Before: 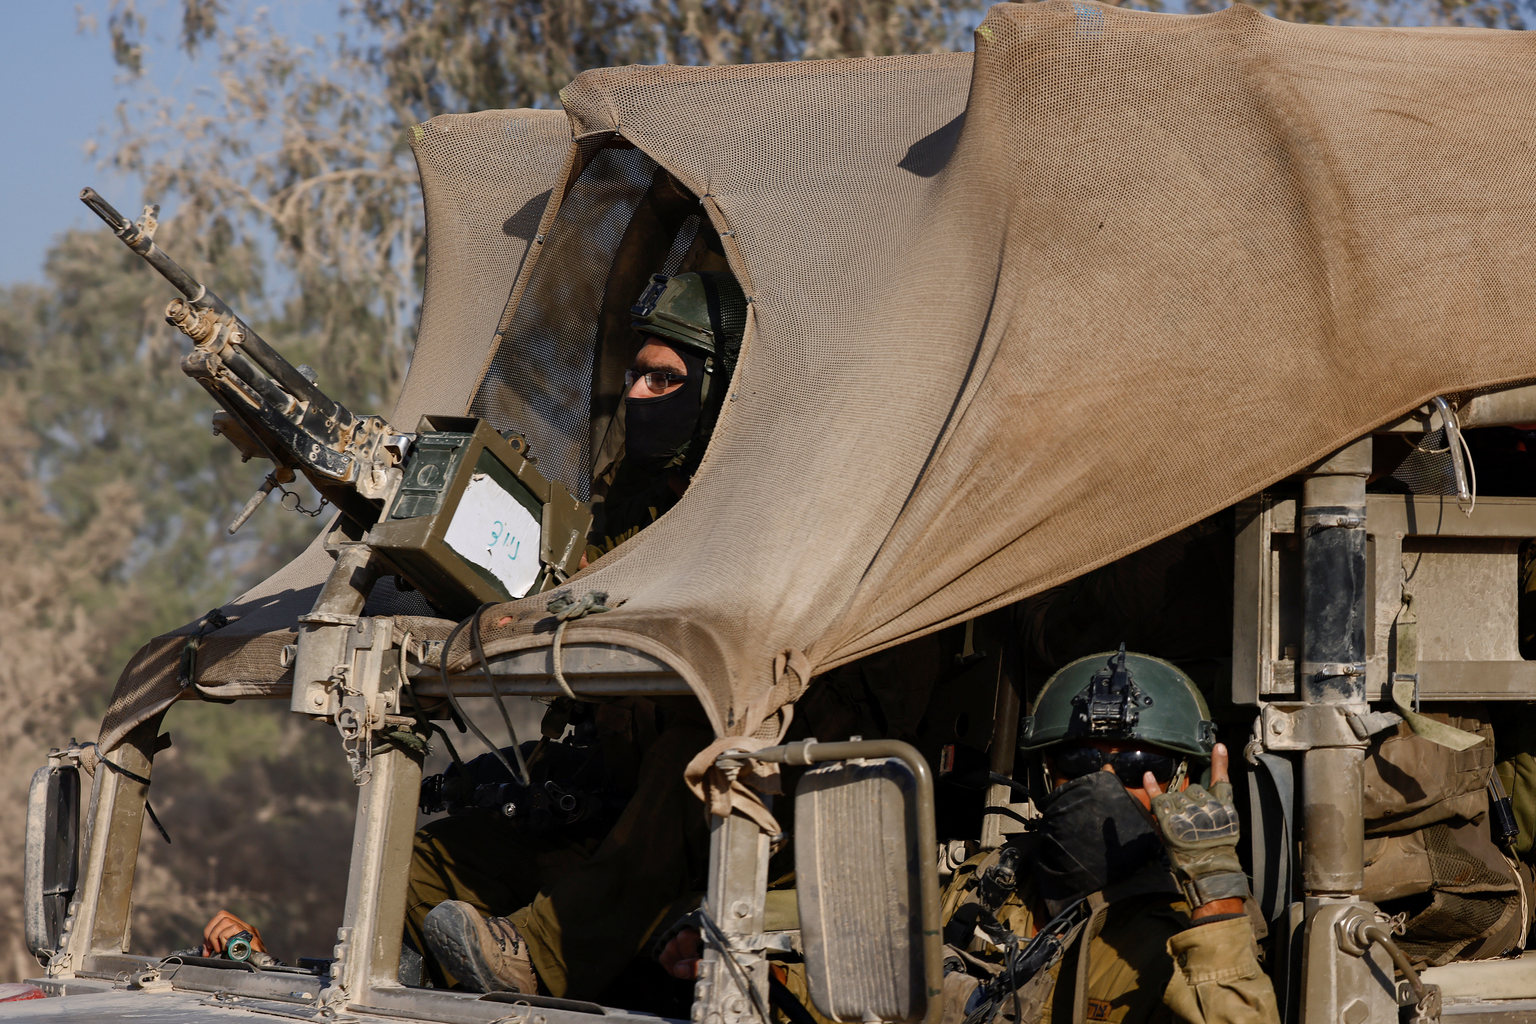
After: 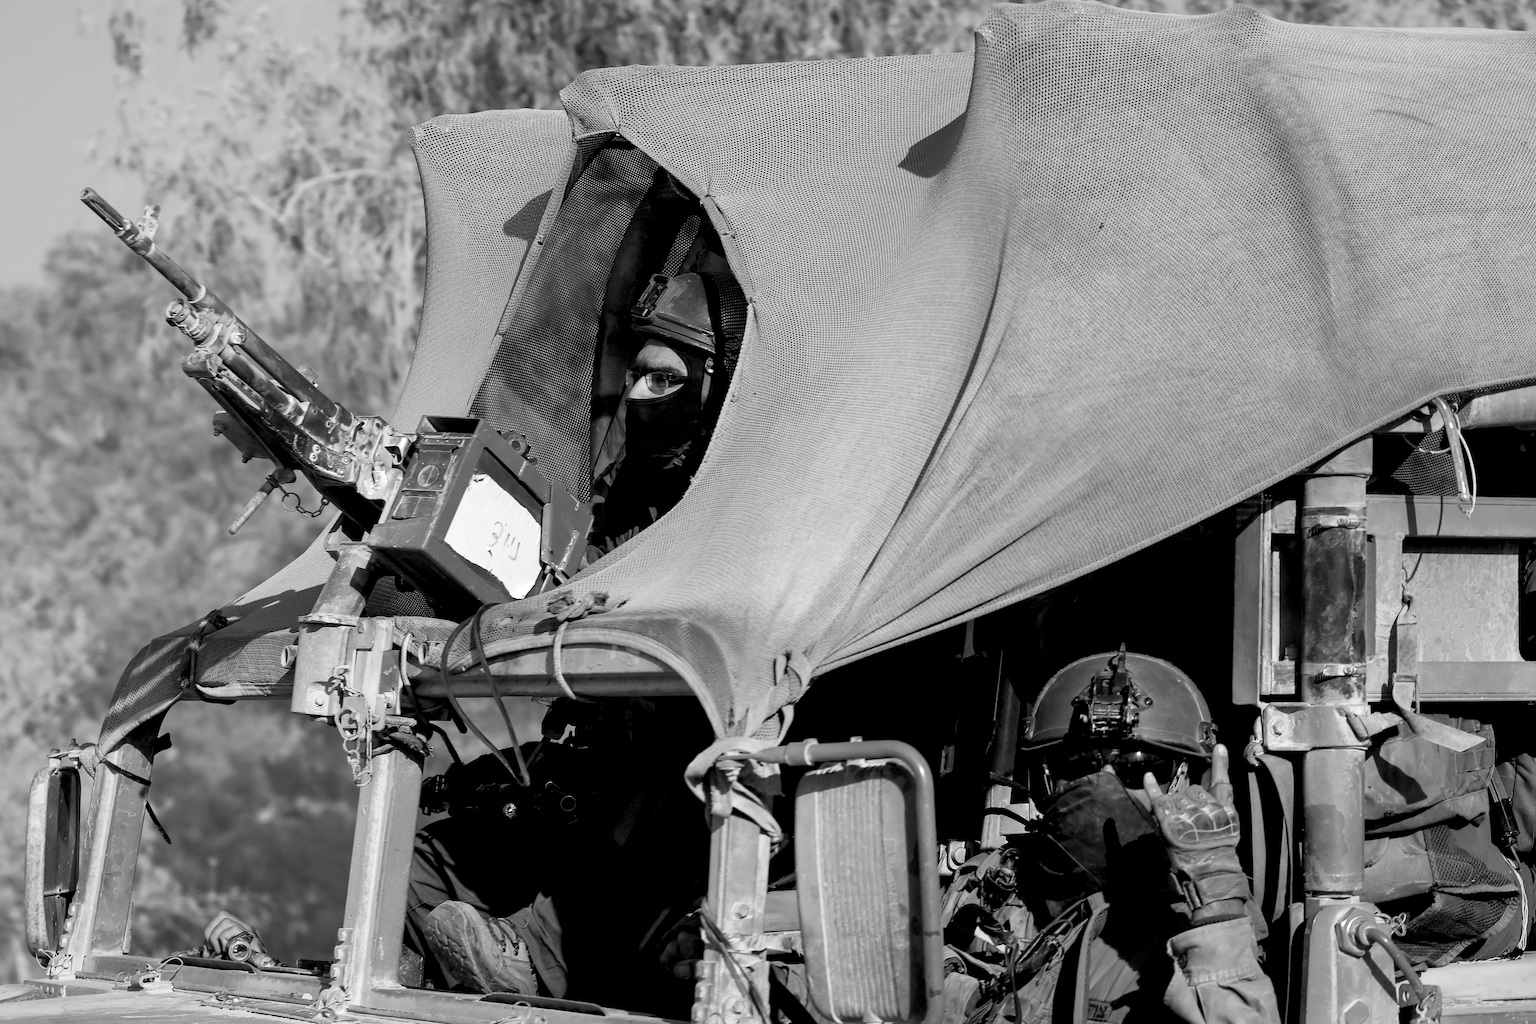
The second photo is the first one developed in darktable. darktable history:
levels: black 3.83%, white 90.64%, levels [0.044, 0.416, 0.908]
color balance rgb: perceptual saturation grading › global saturation 20%, global vibrance 20%
monochrome: a 16.01, b -2.65, highlights 0.52
